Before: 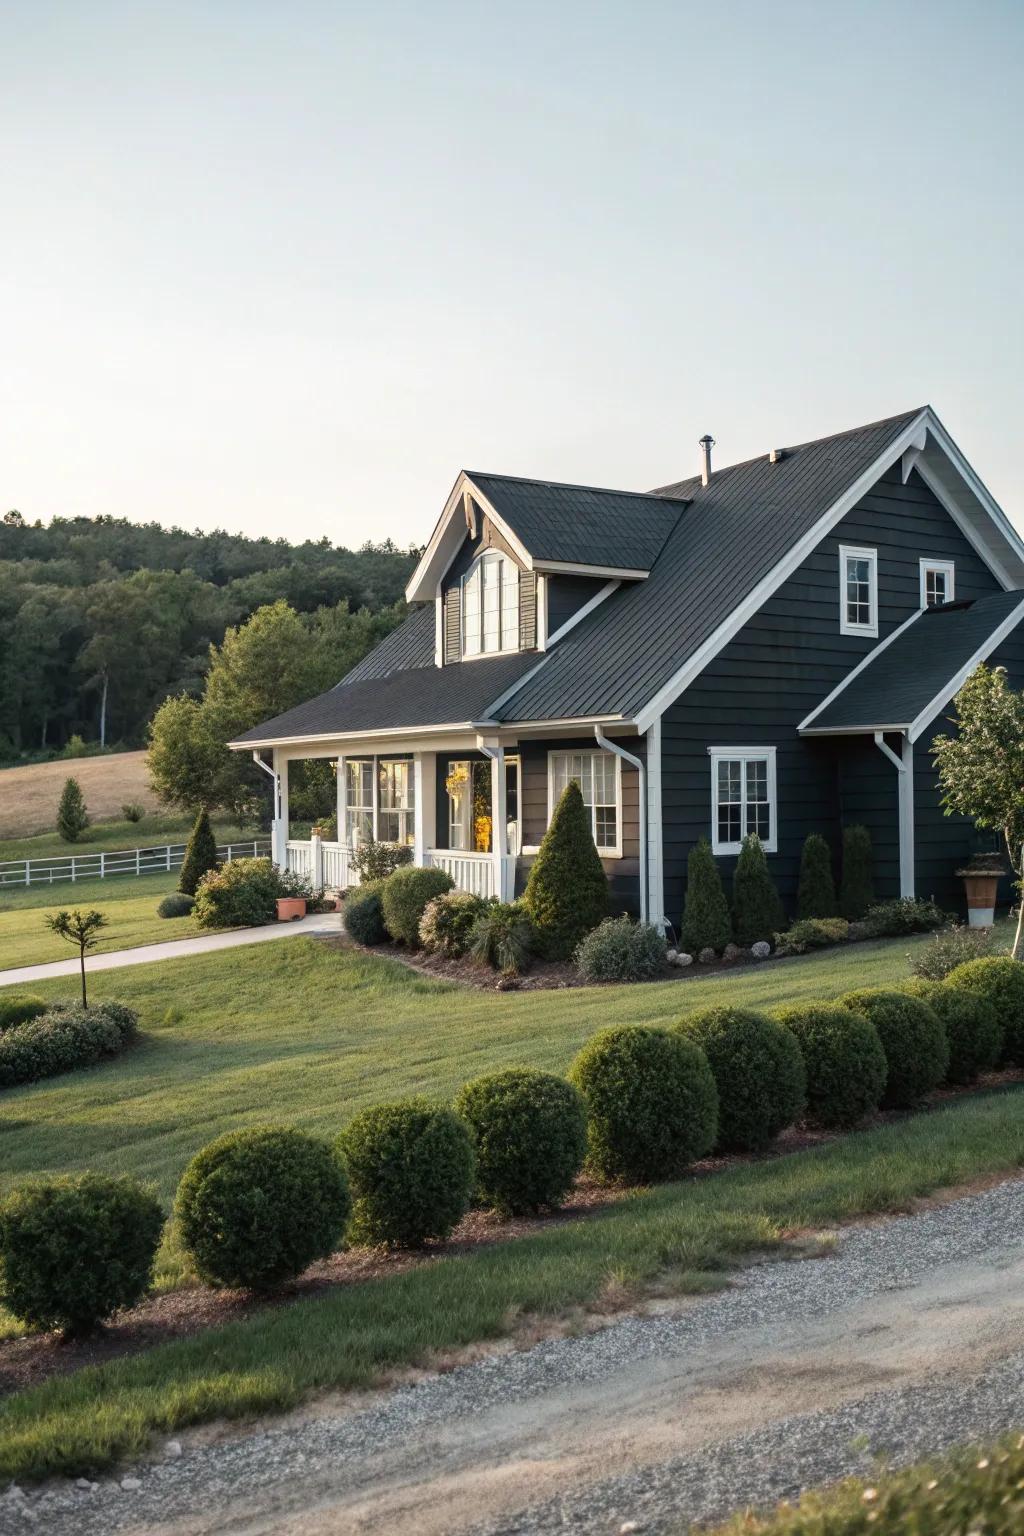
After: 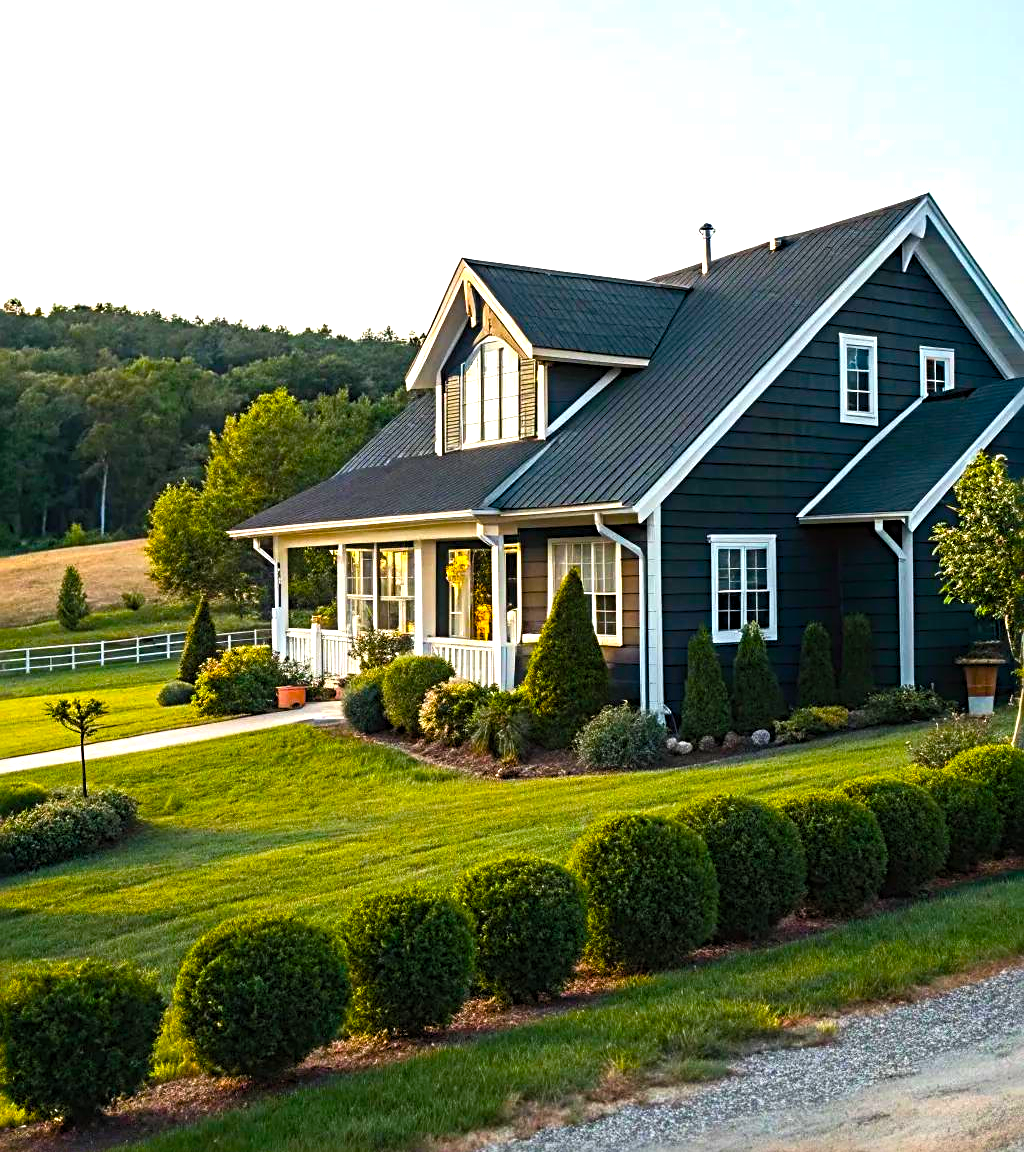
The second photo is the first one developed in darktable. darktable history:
crop: top 13.819%, bottom 11.169%
color balance: output saturation 110%
contrast brightness saturation: contrast 0.07, brightness 0.08, saturation 0.18
contrast equalizer: y [[0.5 ×6], [0.5 ×6], [0.5, 0.5, 0.501, 0.545, 0.707, 0.863], [0 ×6], [0 ×6]]
color balance rgb: linear chroma grading › global chroma 9%, perceptual saturation grading › global saturation 36%, perceptual saturation grading › shadows 35%, perceptual brilliance grading › global brilliance 15%, perceptual brilliance grading › shadows -35%, global vibrance 15%
sharpen: radius 4
